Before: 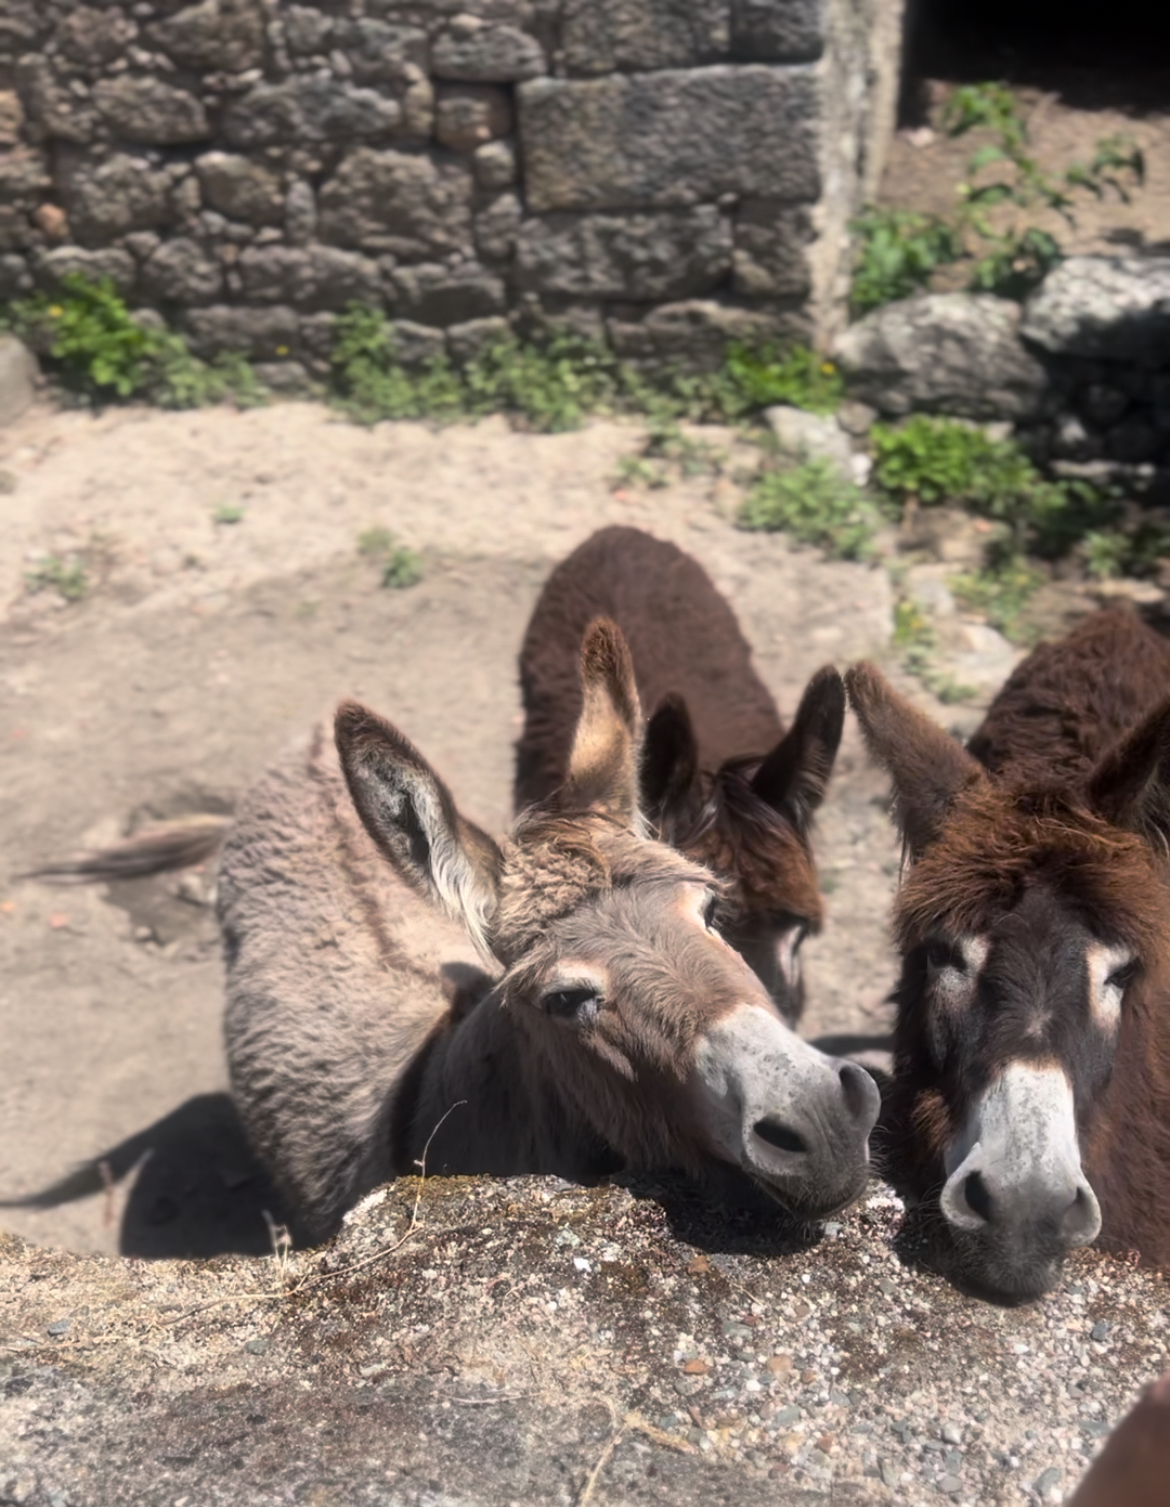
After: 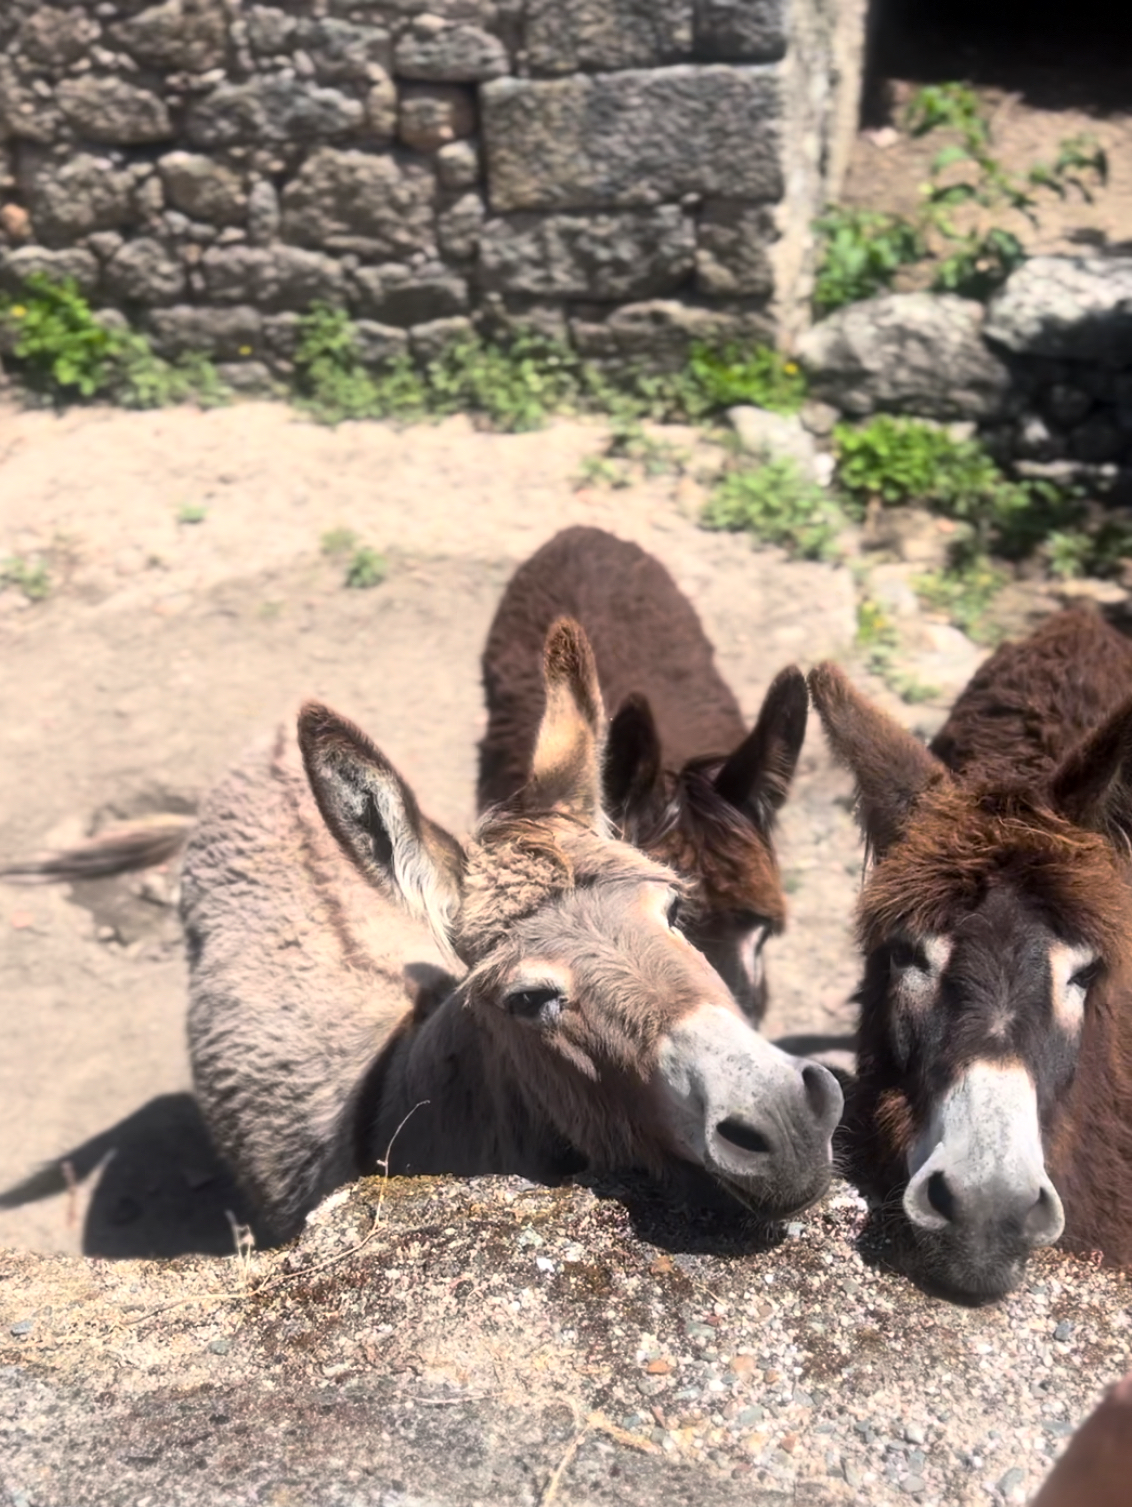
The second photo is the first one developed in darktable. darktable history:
local contrast: mode bilateral grid, contrast 20, coarseness 50, detail 120%, midtone range 0.2
crop and rotate: left 3.238%
contrast brightness saturation: contrast 0.2, brightness 0.16, saturation 0.22
tone equalizer: on, module defaults
